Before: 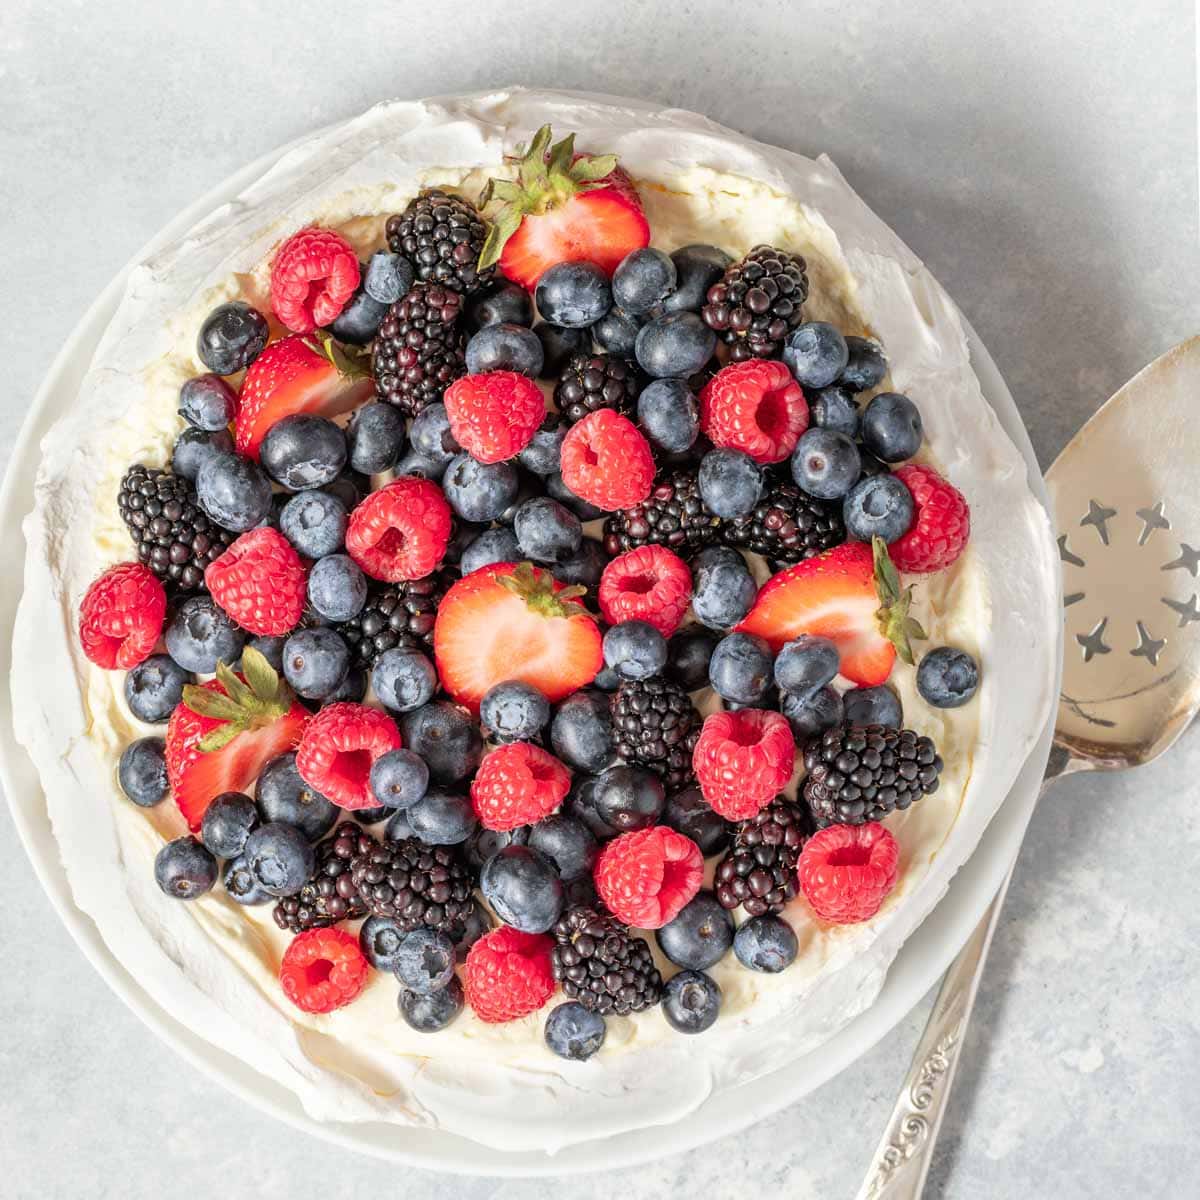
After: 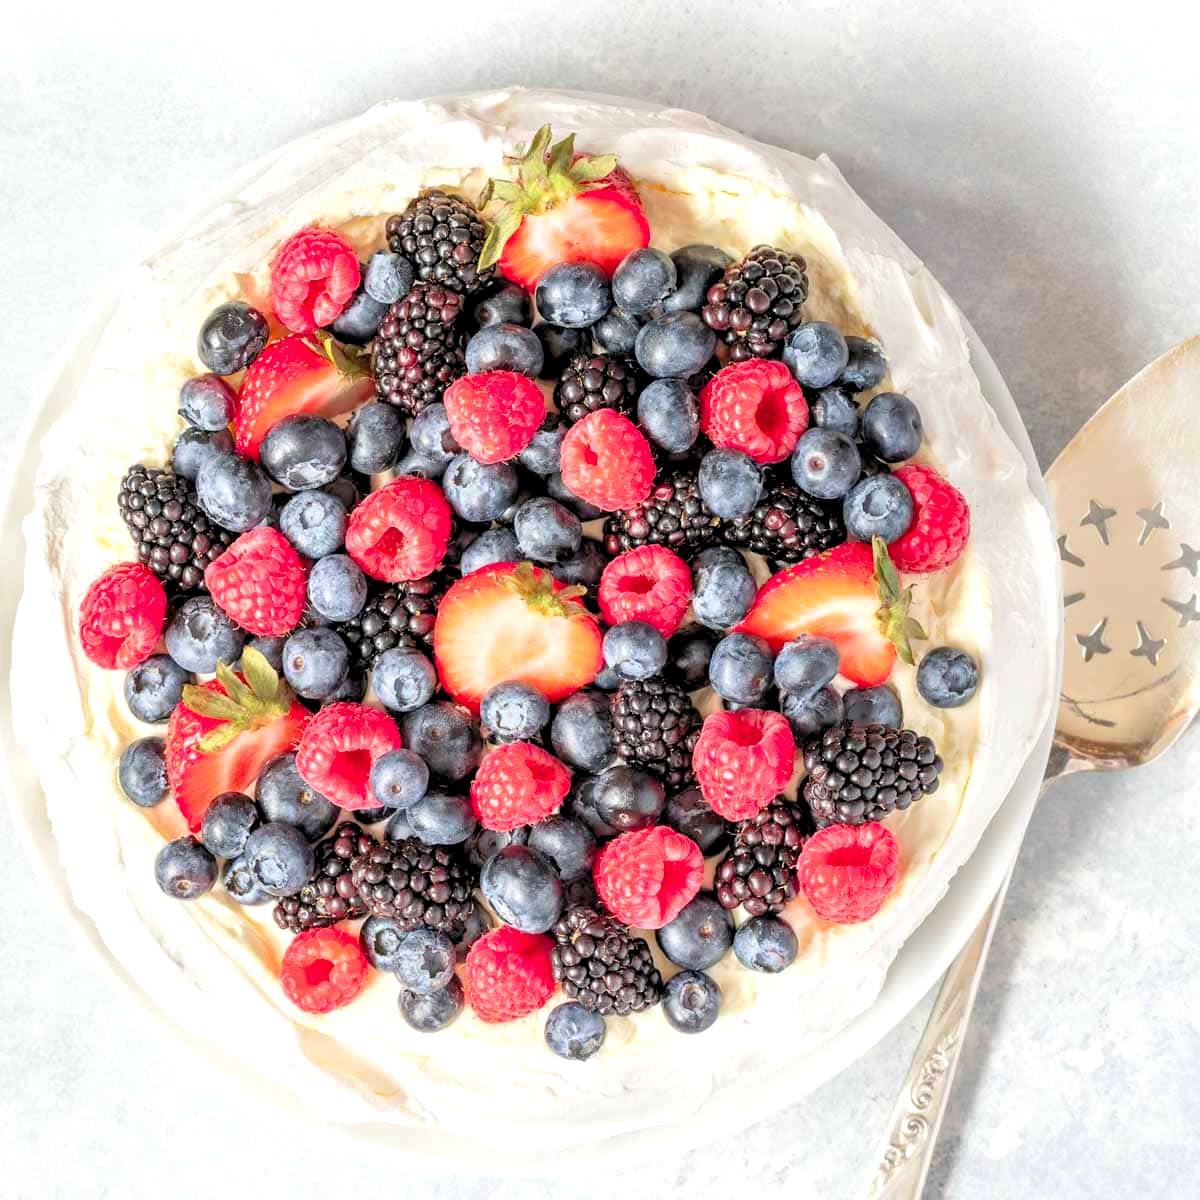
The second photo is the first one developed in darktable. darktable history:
white balance: emerald 1
levels: black 3.83%, white 90.64%, levels [0.044, 0.416, 0.908]
